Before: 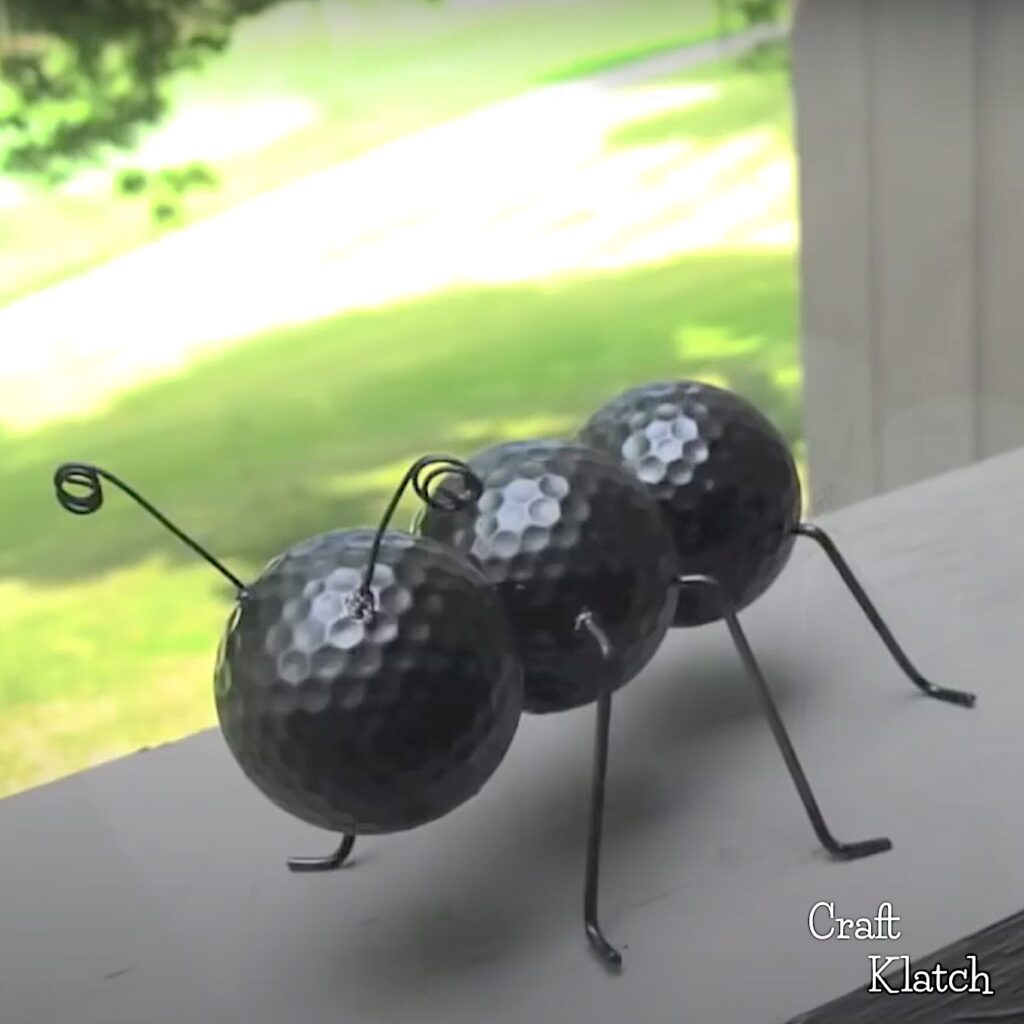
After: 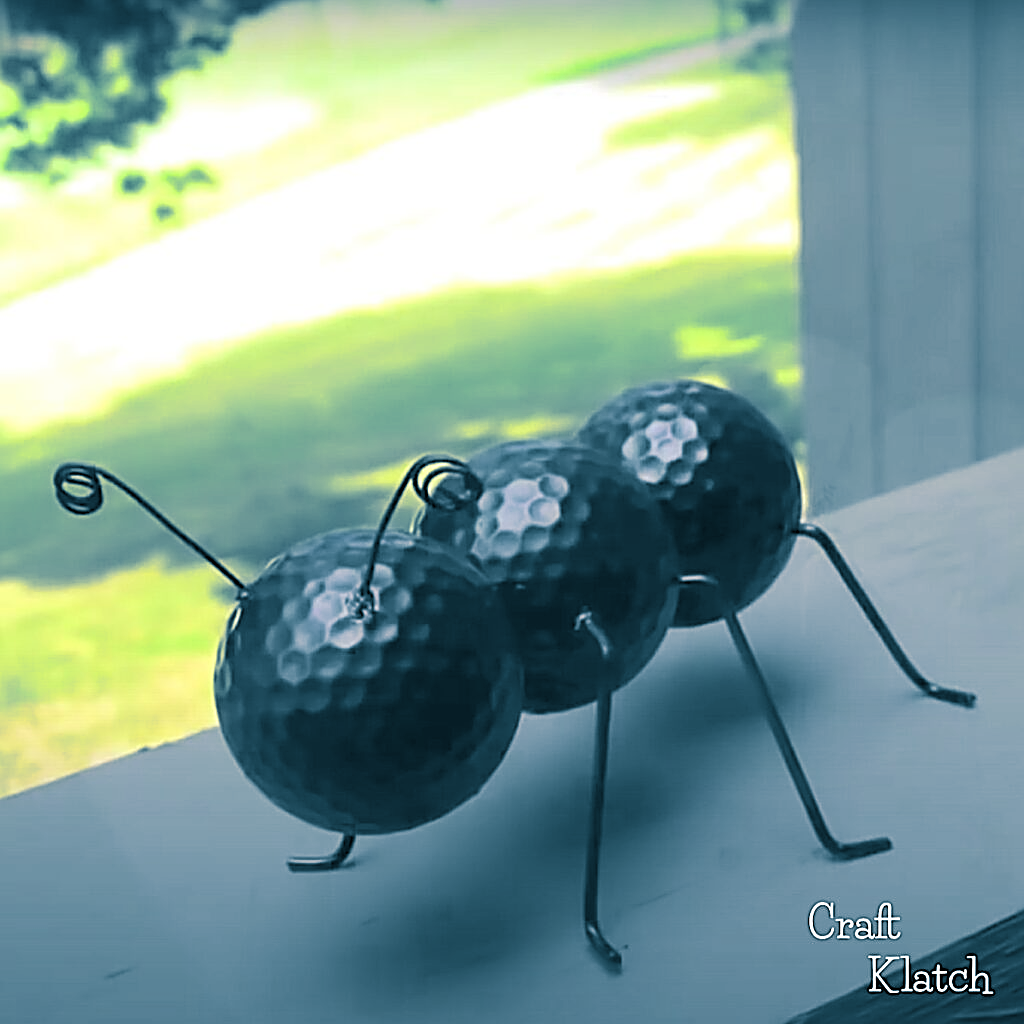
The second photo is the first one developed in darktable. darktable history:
sharpen: radius 2.543, amount 0.636
split-toning: shadows › hue 212.4°, balance -70
